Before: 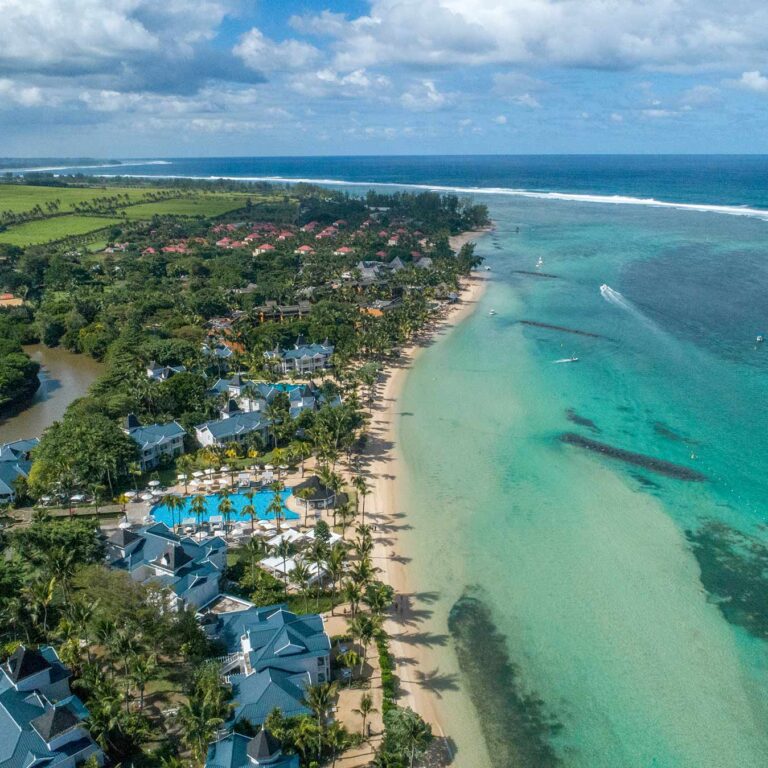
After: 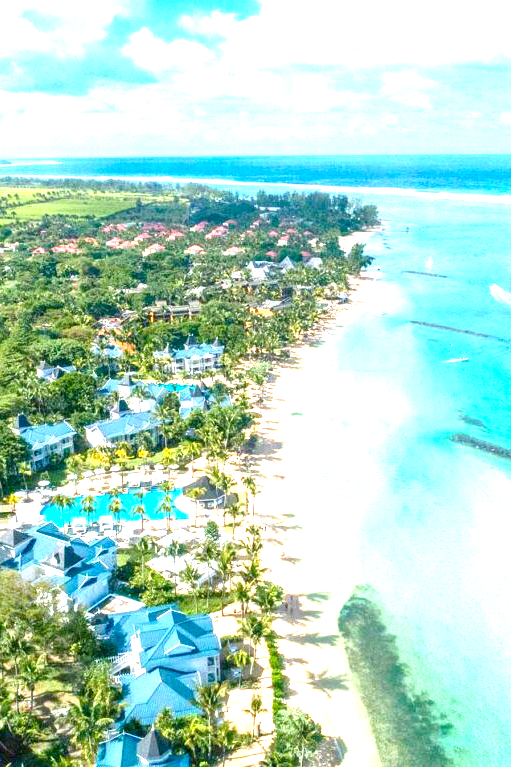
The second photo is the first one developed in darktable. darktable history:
crop and rotate: left 14.436%, right 18.898%
exposure: black level correction 0, exposure 2.088 EV, compensate exposure bias true, compensate highlight preservation false
color balance rgb: perceptual saturation grading › global saturation 35%, perceptual saturation grading › highlights -30%, perceptual saturation grading › shadows 35%, perceptual brilliance grading › global brilliance 3%, perceptual brilliance grading › highlights -3%, perceptual brilliance grading › shadows 3%
